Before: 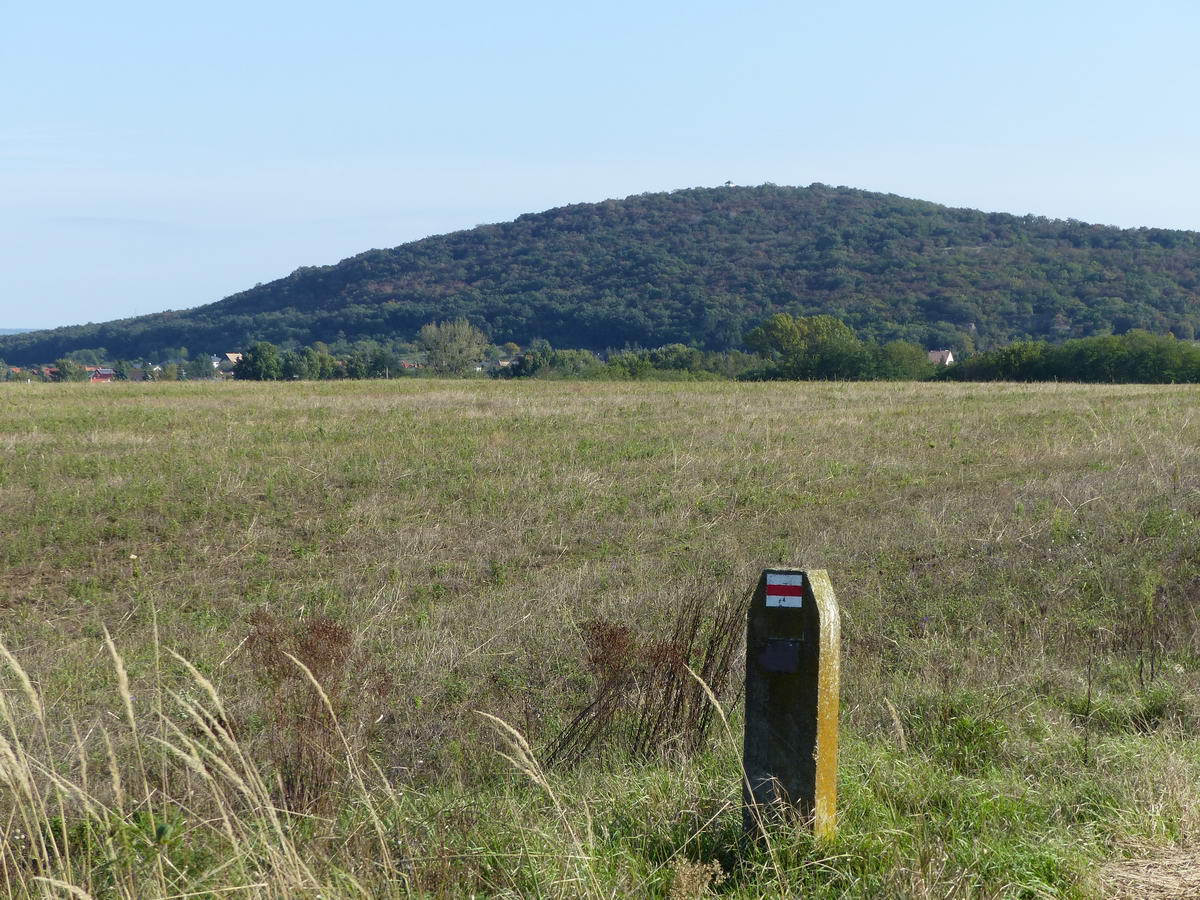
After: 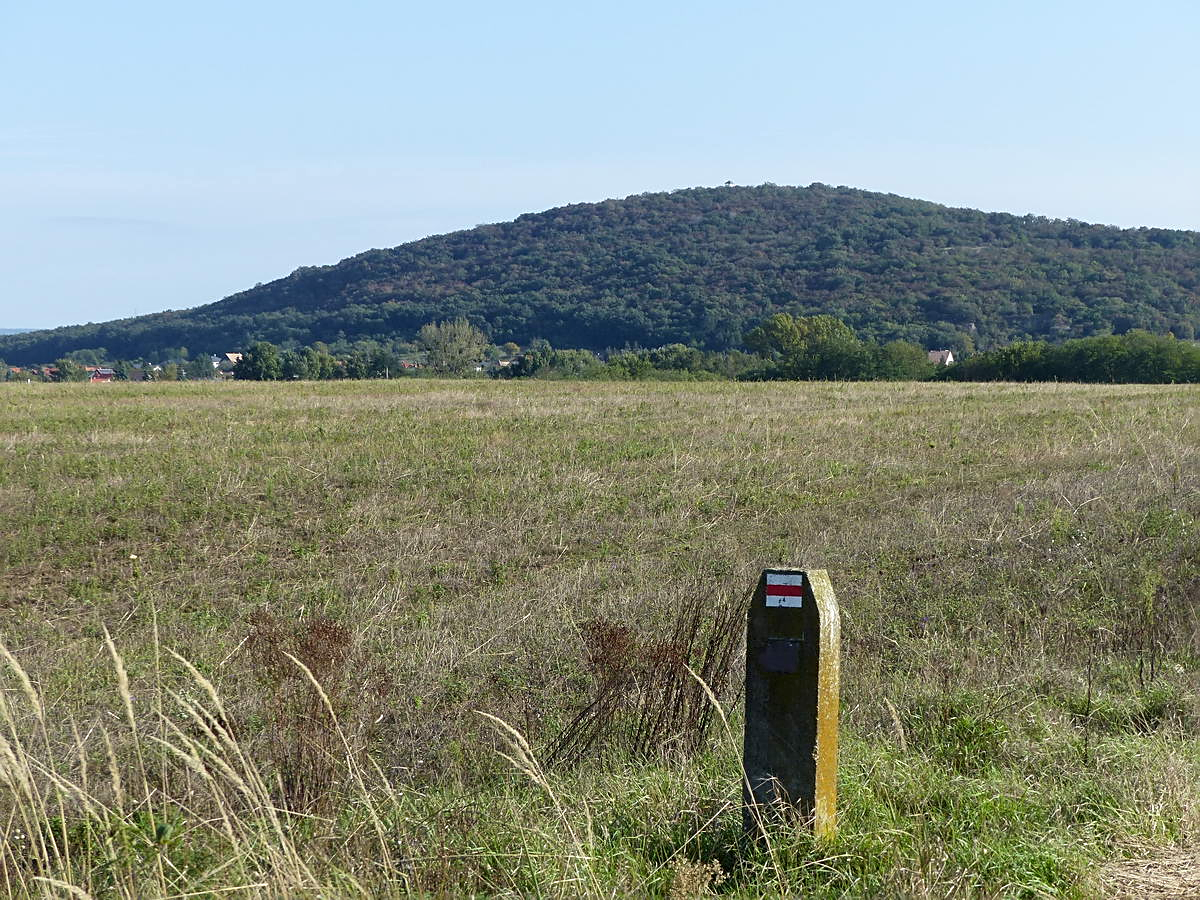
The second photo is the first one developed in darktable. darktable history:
local contrast: mode bilateral grid, contrast 21, coarseness 51, detail 120%, midtone range 0.2
sharpen: on, module defaults
